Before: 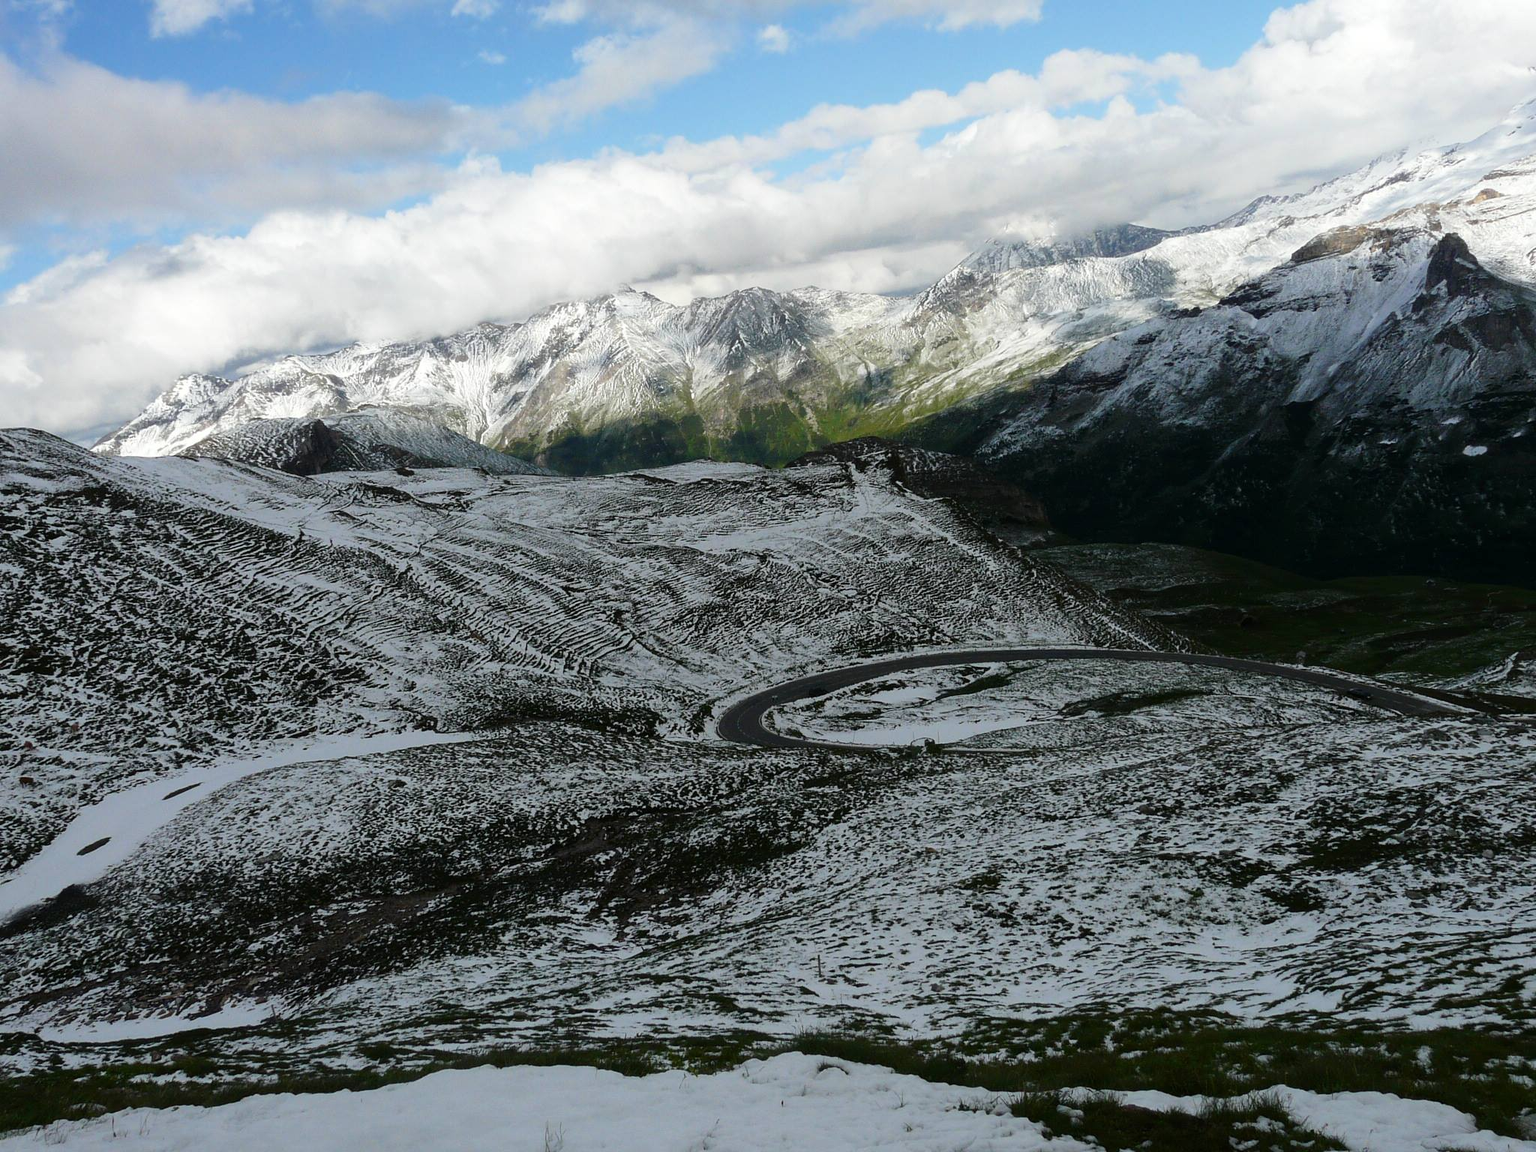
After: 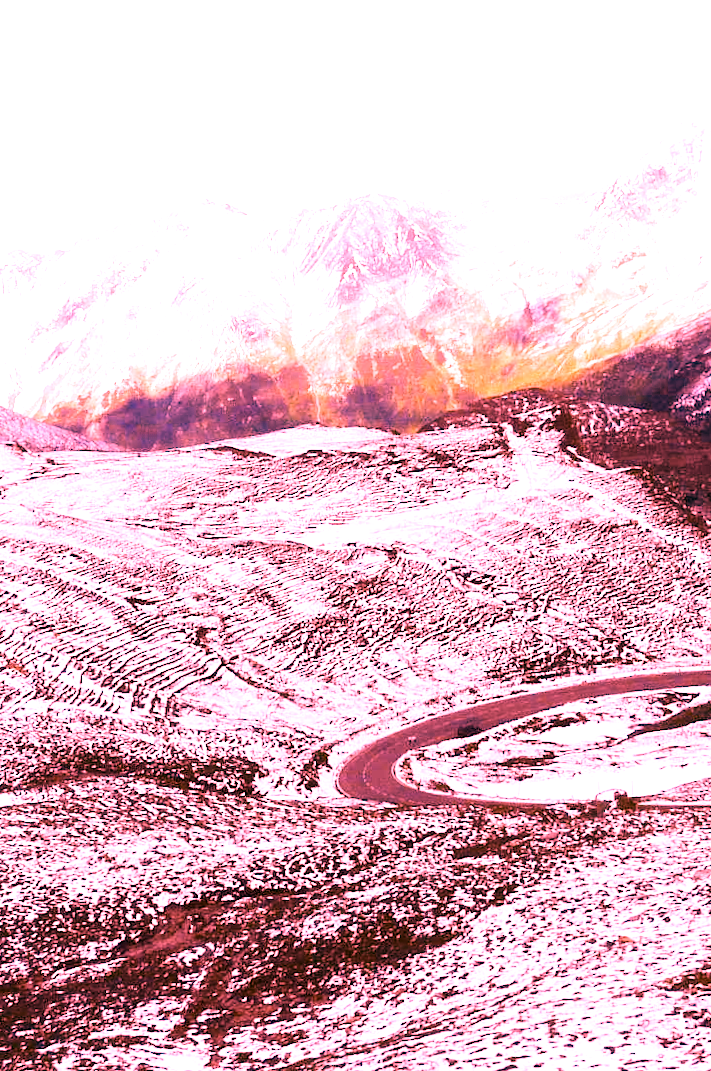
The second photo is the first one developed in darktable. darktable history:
crop and rotate: left 29.476%, top 10.214%, right 35.32%, bottom 17.333%
exposure: black level correction 0.001, exposure 0.5 EV, compensate exposure bias true, compensate highlight preservation false
rotate and perspective: rotation -1.32°, lens shift (horizontal) -0.031, crop left 0.015, crop right 0.985, crop top 0.047, crop bottom 0.982
color contrast: green-magenta contrast 0.81
white balance: red 4.26, blue 1.802
base curve: curves: ch0 [(0, 0) (0.204, 0.334) (0.55, 0.733) (1, 1)], preserve colors none
